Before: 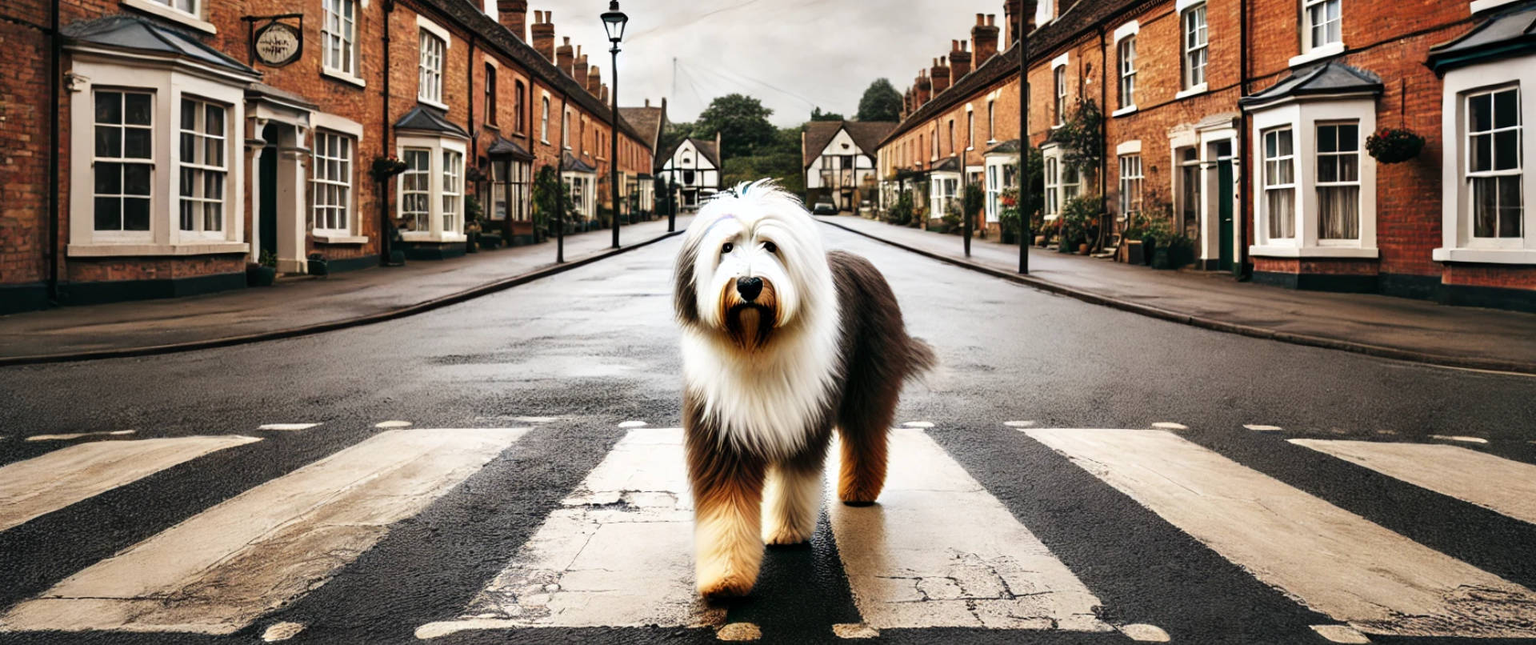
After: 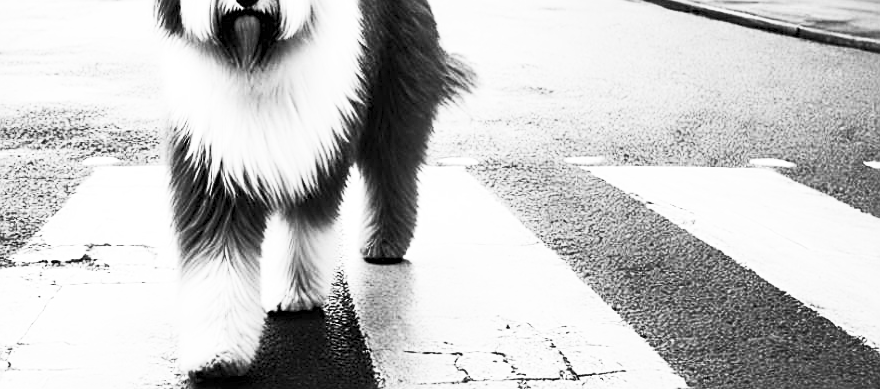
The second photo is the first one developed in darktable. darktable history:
contrast brightness saturation: contrast 0.53, brightness 0.47, saturation -1
color zones: curves: ch0 [(0, 0.352) (0.143, 0.407) (0.286, 0.386) (0.429, 0.431) (0.571, 0.829) (0.714, 0.853) (0.857, 0.833) (1, 0.352)]; ch1 [(0, 0.604) (0.072, 0.726) (0.096, 0.608) (0.205, 0.007) (0.571, -0.006) (0.839, -0.013) (0.857, -0.012) (1, 0.604)]
sharpen: on, module defaults
crop: left 35.976%, top 45.819%, right 18.162%, bottom 5.807%
